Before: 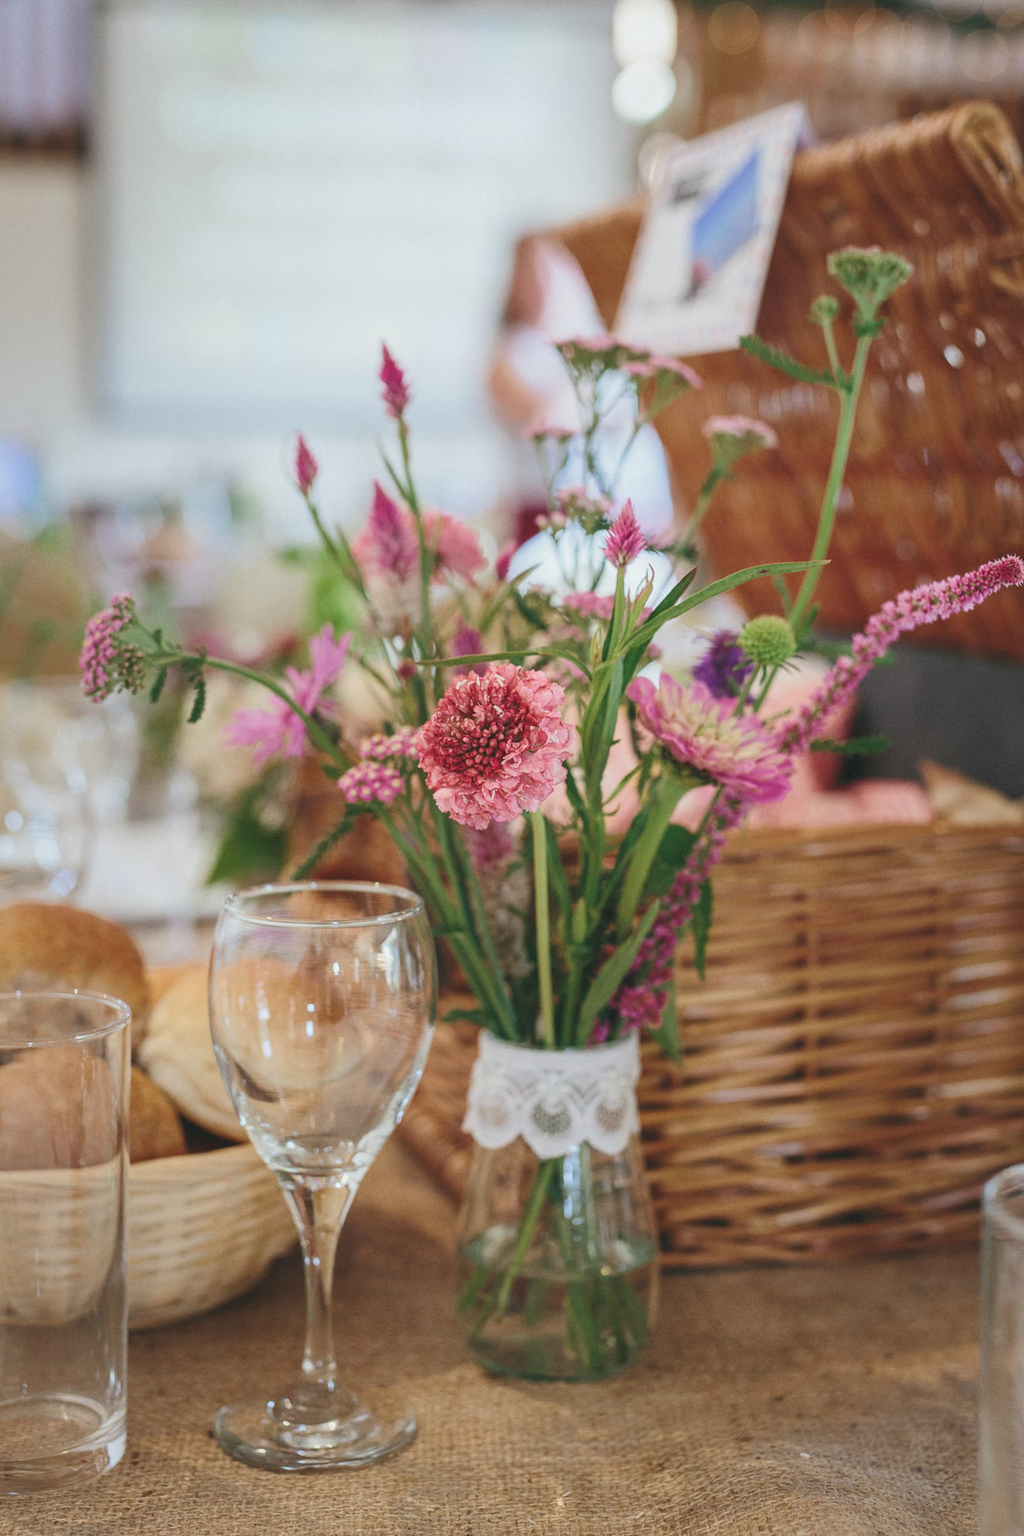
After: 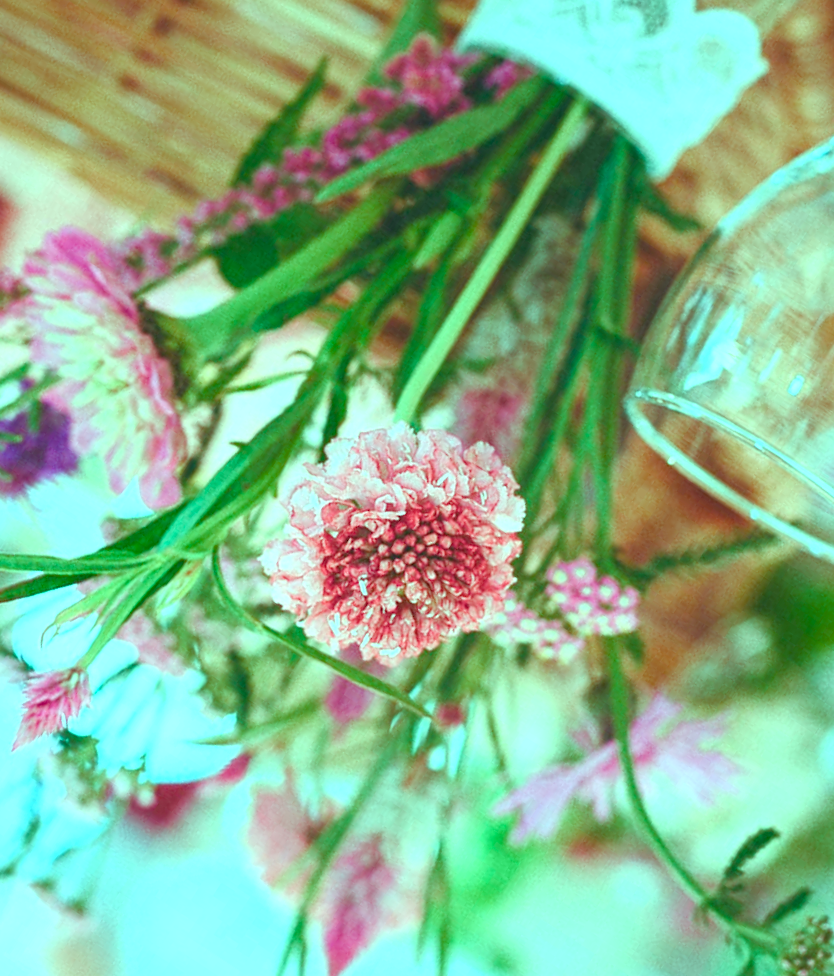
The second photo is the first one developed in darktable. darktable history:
color balance rgb: highlights gain › luminance 20.117%, highlights gain › chroma 13.108%, highlights gain › hue 174.01°, global offset › luminance -0.414%, perceptual saturation grading › global saturation 0.164%, perceptual saturation grading › highlights -29.249%, perceptual saturation grading › mid-tones 29.511%, perceptual saturation grading › shadows 59.212%, hue shift -2.4°, perceptual brilliance grading › highlights 11.074%, perceptual brilliance grading › shadows -11.248%, contrast -21.072%
color zones: curves: ch0 [(0, 0.558) (0.143, 0.559) (0.286, 0.529) (0.429, 0.505) (0.571, 0.5) (0.714, 0.5) (0.857, 0.5) (1, 0.558)]; ch1 [(0, 0.469) (0.01, 0.469) (0.12, 0.446) (0.248, 0.469) (0.5, 0.5) (0.748, 0.5) (0.99, 0.469) (1, 0.469)]
crop and rotate: angle 146.94°, left 9.142%, top 15.651%, right 4.436%, bottom 16.973%
exposure: black level correction 0, exposure 0.702 EV, compensate highlight preservation false
